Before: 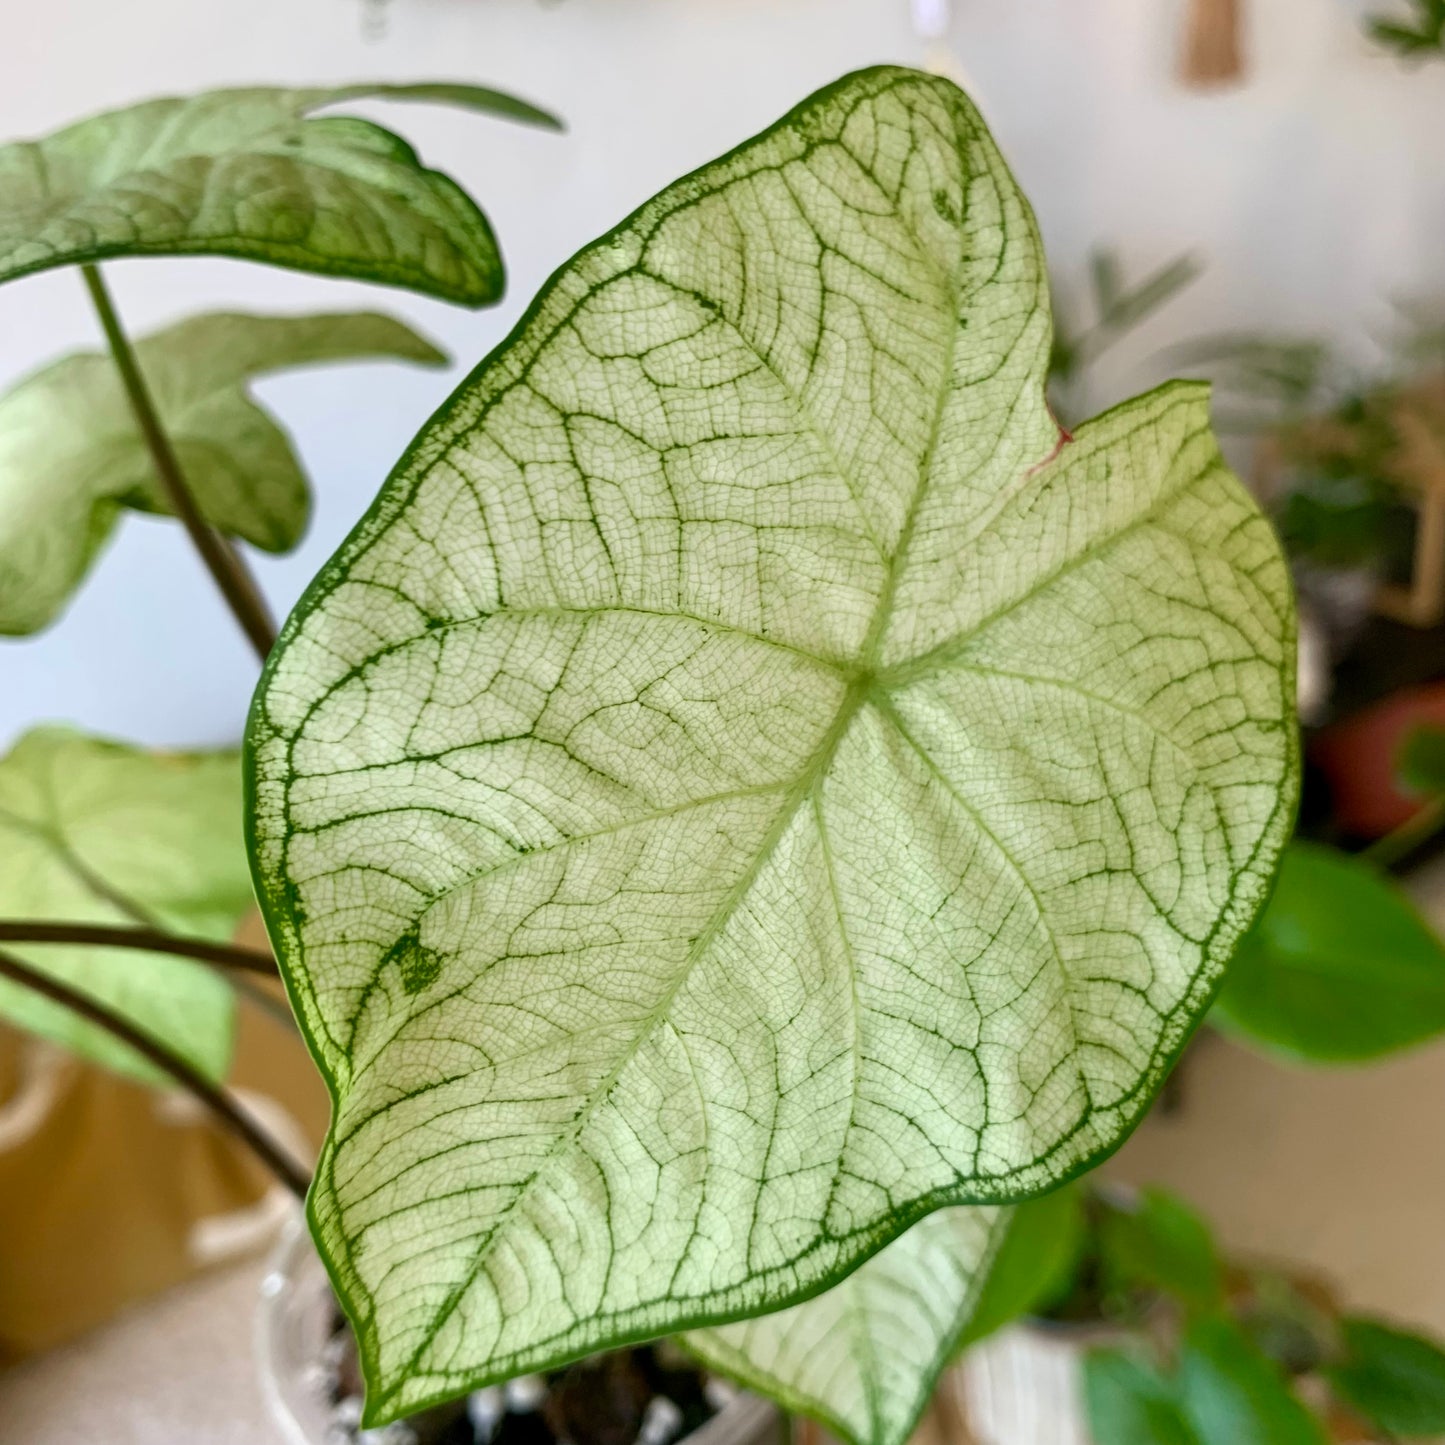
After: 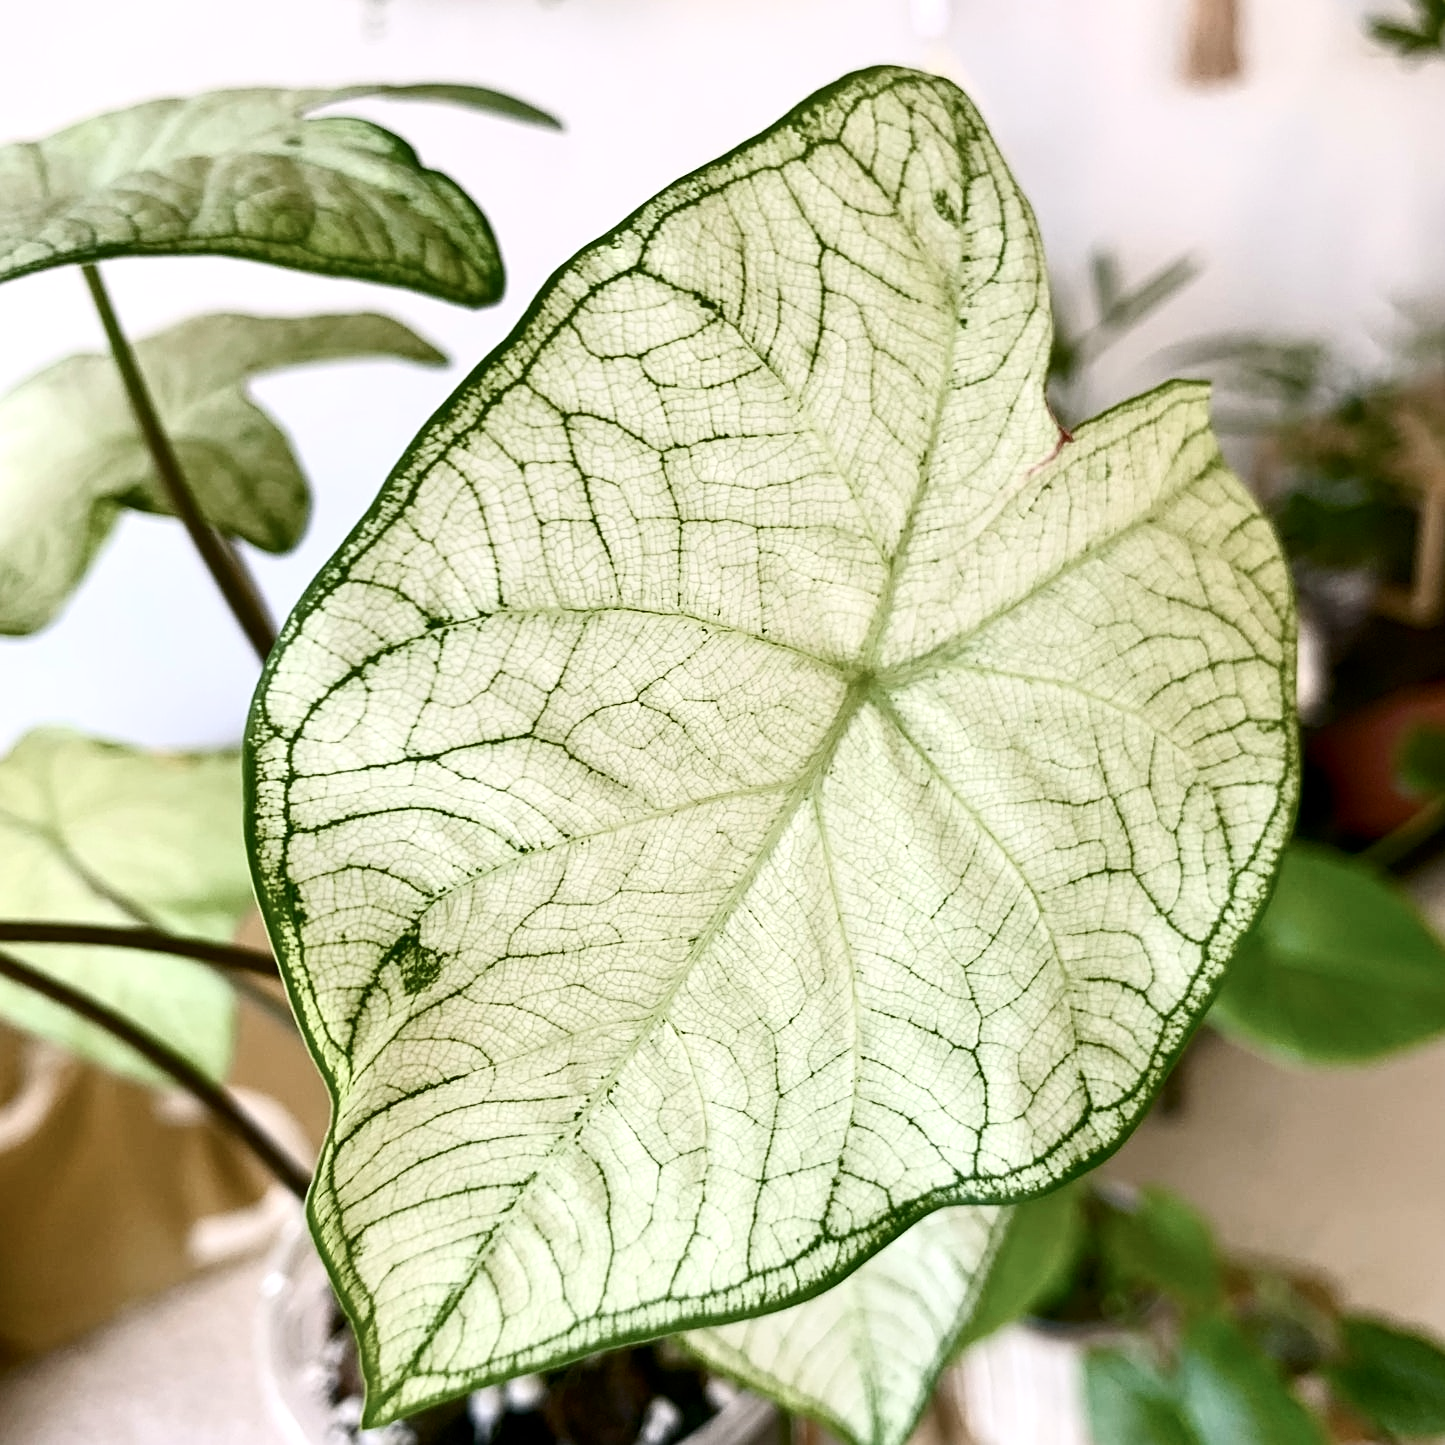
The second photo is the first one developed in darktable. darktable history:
color balance rgb: highlights gain › chroma 1.468%, highlights gain › hue 311.35°, perceptual saturation grading › global saturation 0.192%, perceptual saturation grading › highlights -14.87%, perceptual saturation grading › shadows 24.492%, perceptual brilliance grading › global brilliance 9.902%, global vibrance 3.137%
contrast brightness saturation: contrast 0.253, saturation -0.316
sharpen: on, module defaults
